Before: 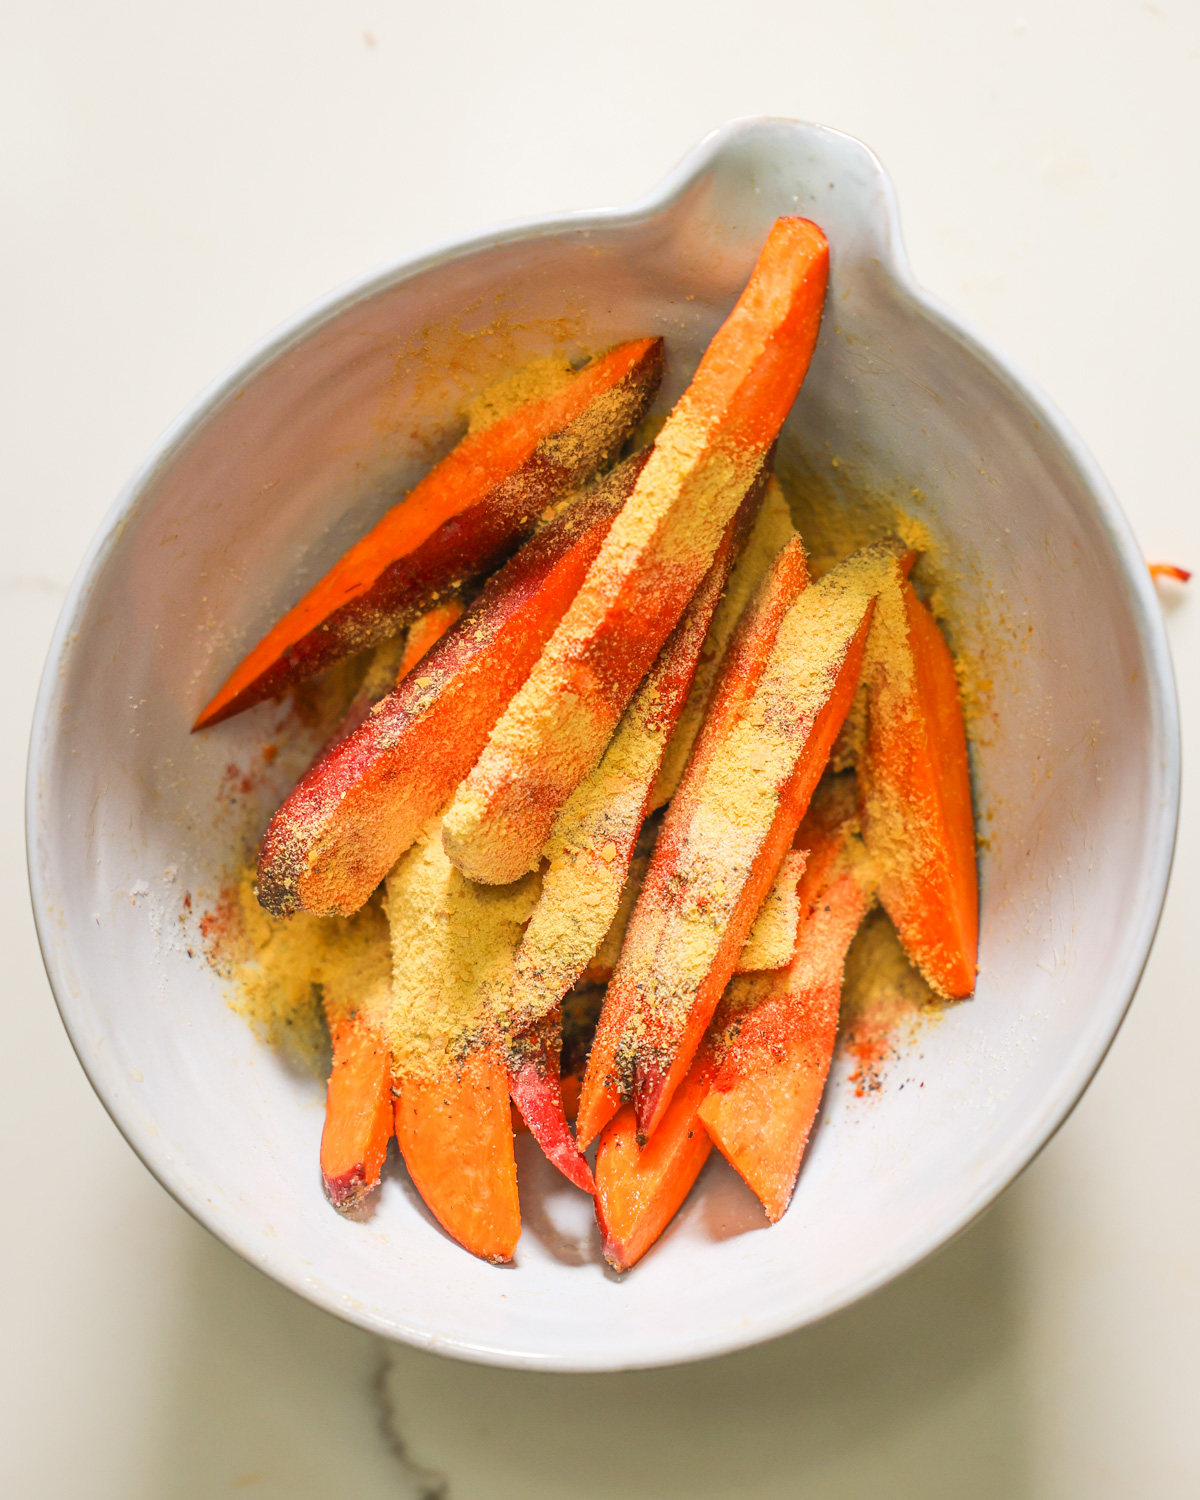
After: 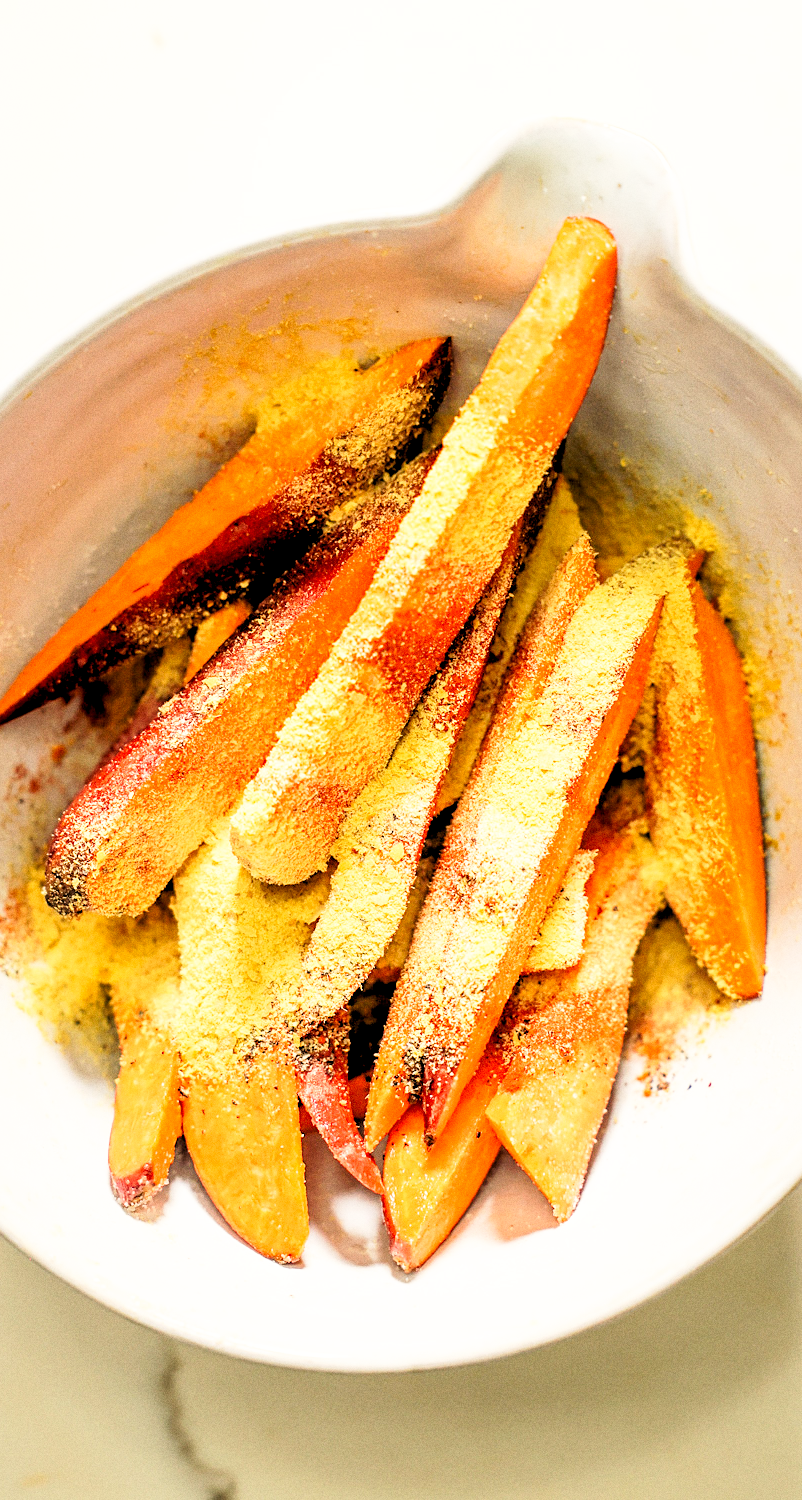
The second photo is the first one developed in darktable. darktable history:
base curve: curves: ch0 [(0, 0) (0.005, 0.002) (0.15, 0.3) (0.4, 0.7) (0.75, 0.95) (1, 1)], preserve colors none
rgb levels: levels [[0.034, 0.472, 0.904], [0, 0.5, 1], [0, 0.5, 1]]
white balance: red 1.045, blue 0.932
crop and rotate: left 17.732%, right 15.423%
grain: coarseness 3.21 ISO
sharpen: amount 0.2
